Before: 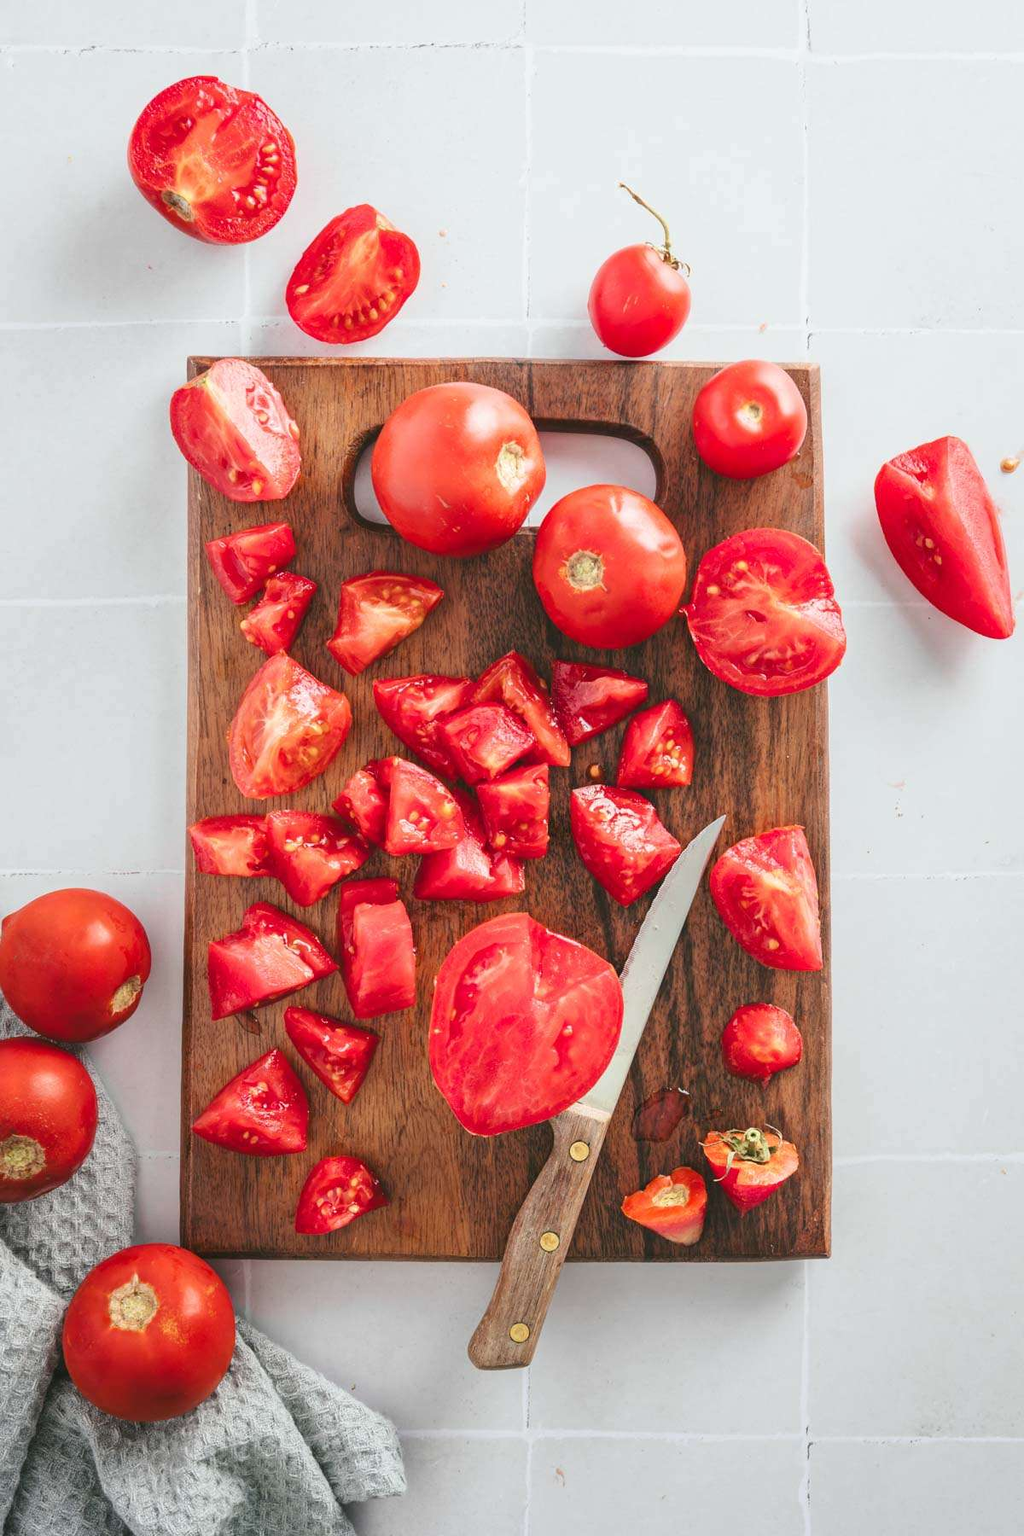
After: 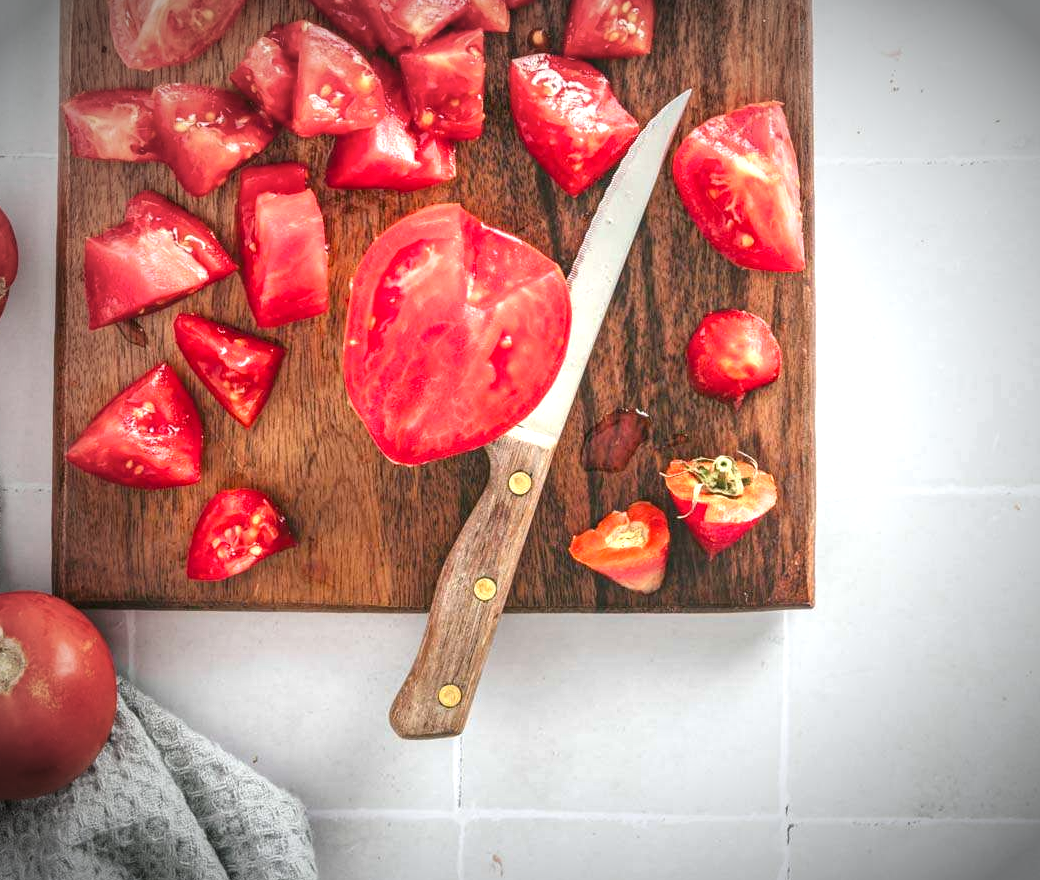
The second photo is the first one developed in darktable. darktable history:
vignetting: fall-off start 67.5%, fall-off radius 67.23%, brightness -0.813, automatic ratio true
exposure: exposure 0.6 EV, compensate highlight preservation false
crop and rotate: left 13.306%, top 48.129%, bottom 2.928%
local contrast: on, module defaults
